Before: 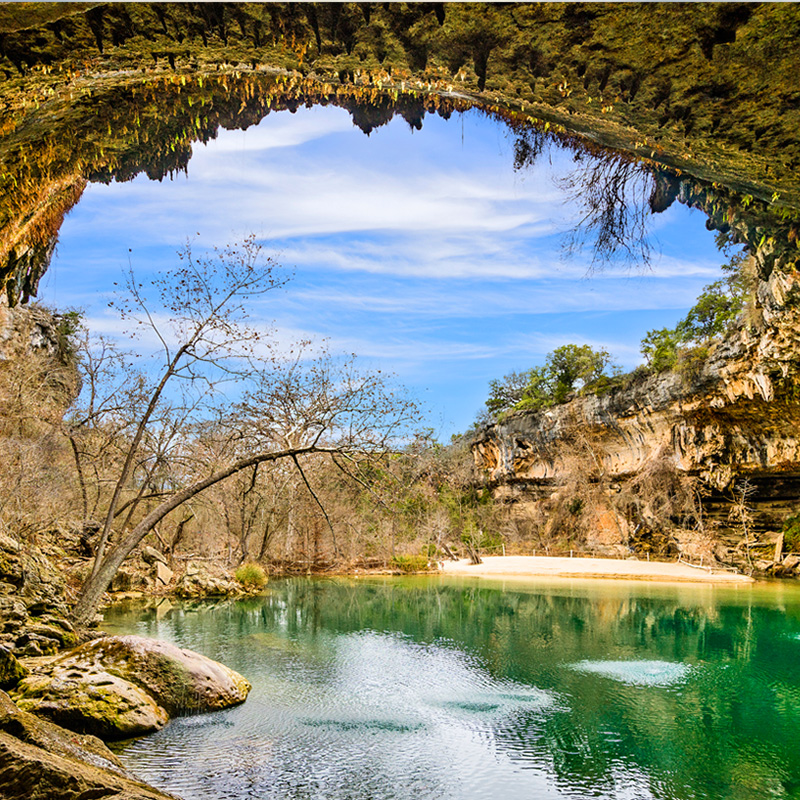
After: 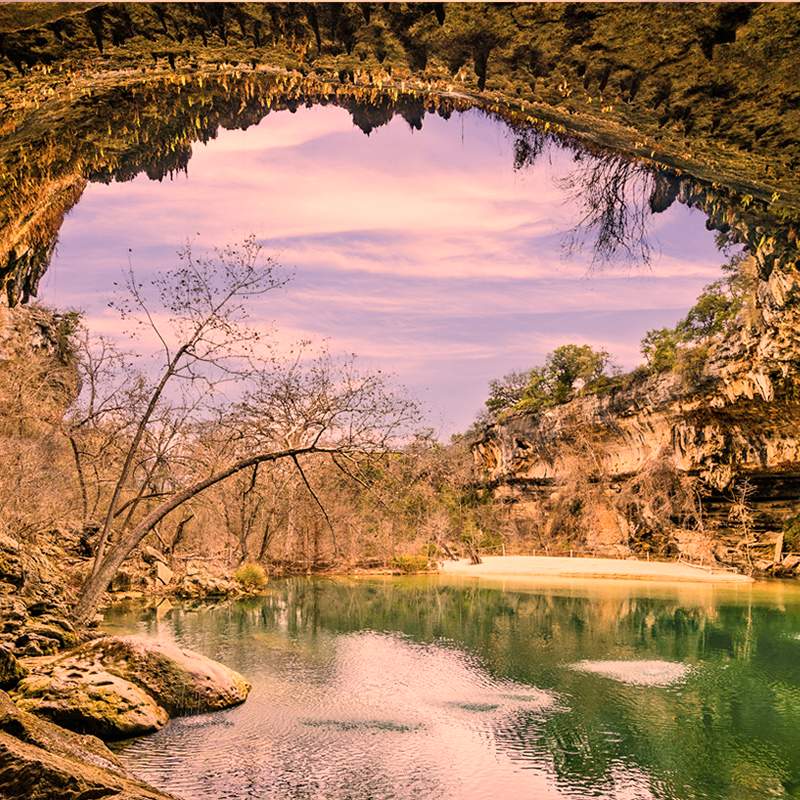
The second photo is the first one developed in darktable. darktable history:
base curve: exposure shift 0, preserve colors none
color correction: highlights a* 40, highlights b* 40, saturation 0.69
